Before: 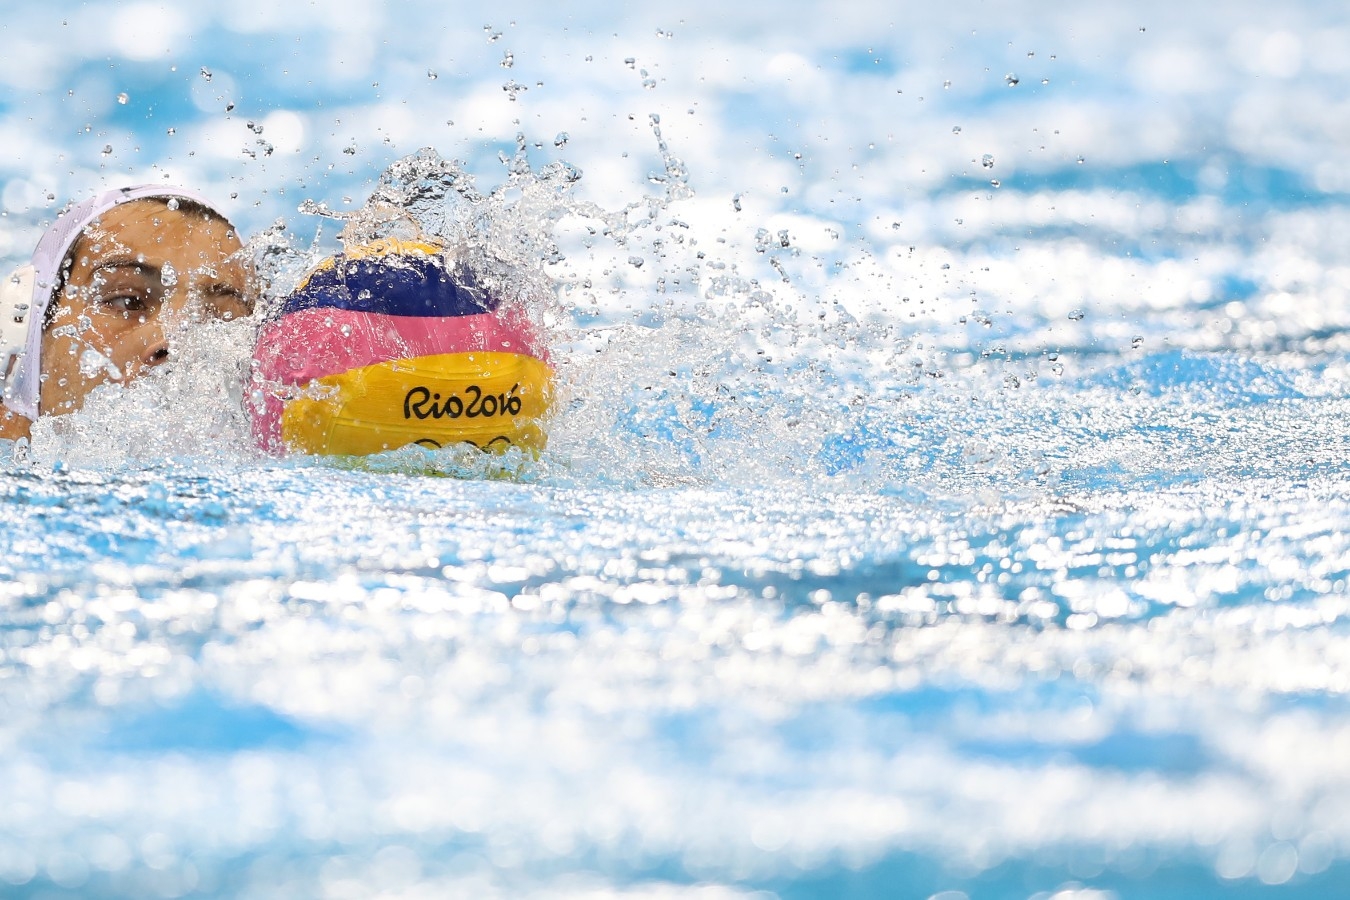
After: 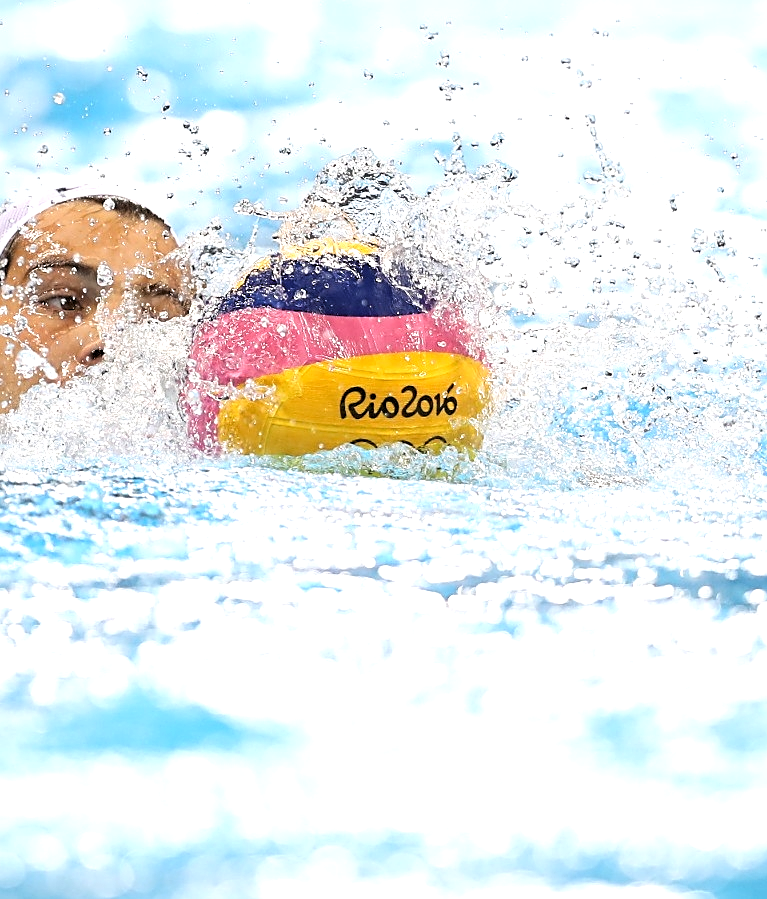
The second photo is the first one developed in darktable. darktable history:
crop: left 4.75%, right 38.425%
sharpen: on, module defaults
exposure: black level correction 0.001, exposure 0.499 EV, compensate highlight preservation false
levels: levels [0.026, 0.507, 0.987]
